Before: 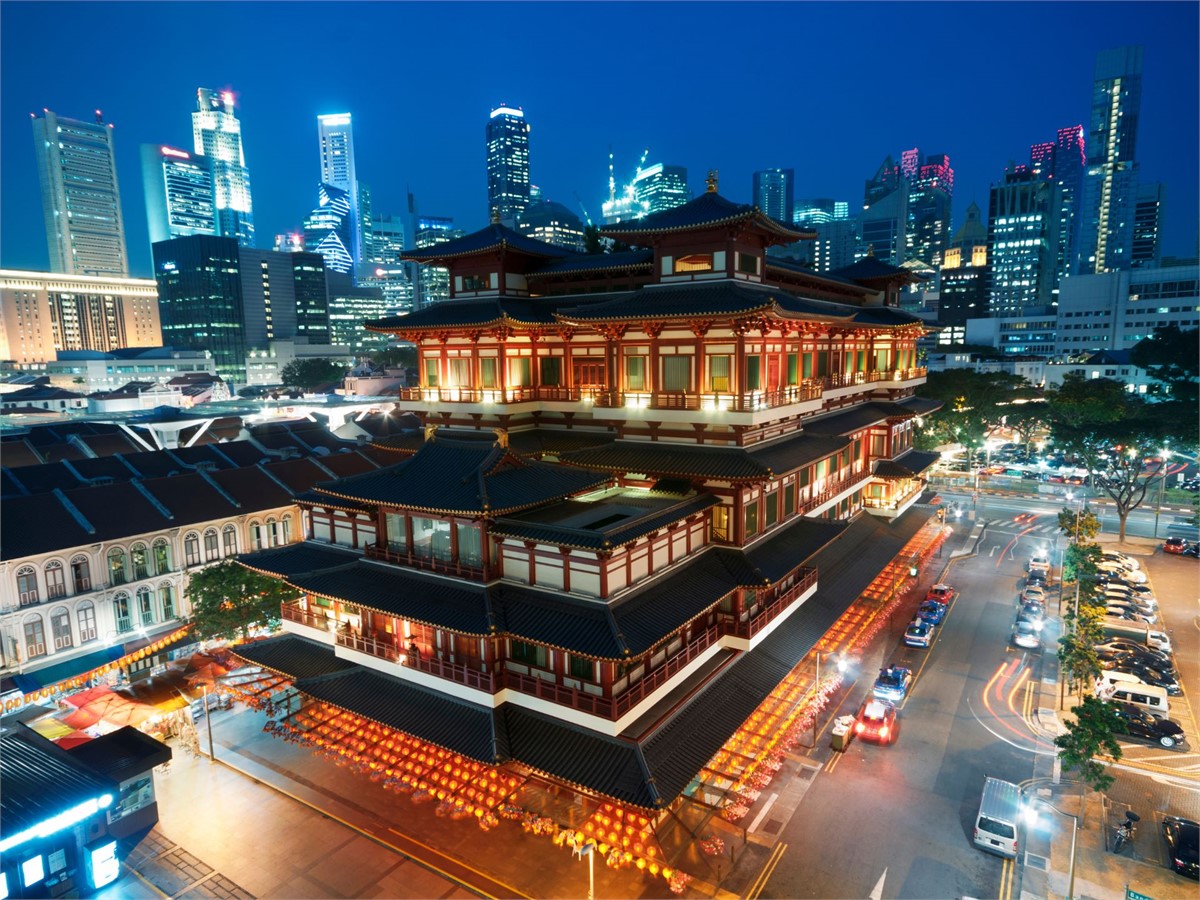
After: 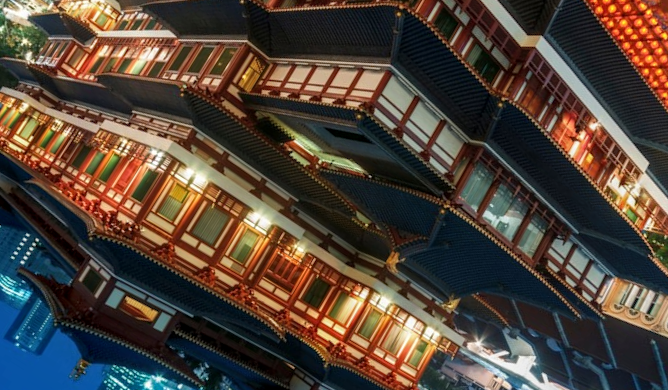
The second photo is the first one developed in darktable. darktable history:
crop and rotate: angle 148.42°, left 9.21%, top 15.605%, right 4.423%, bottom 17.138%
local contrast: highlights 2%, shadows 4%, detail 133%
